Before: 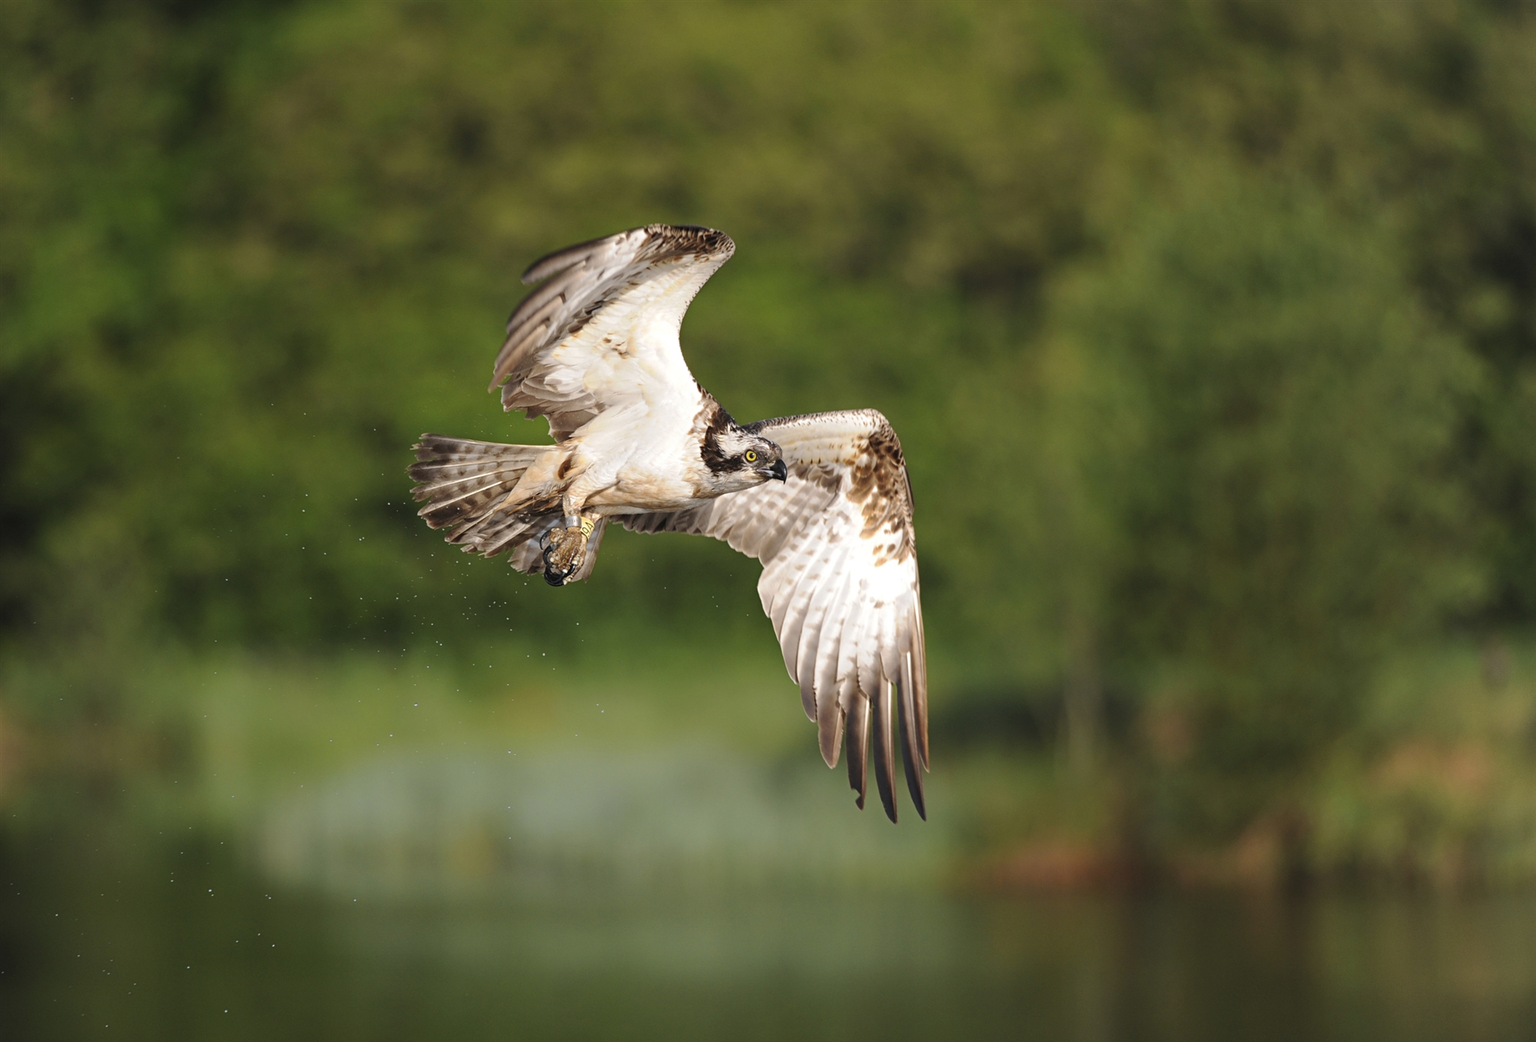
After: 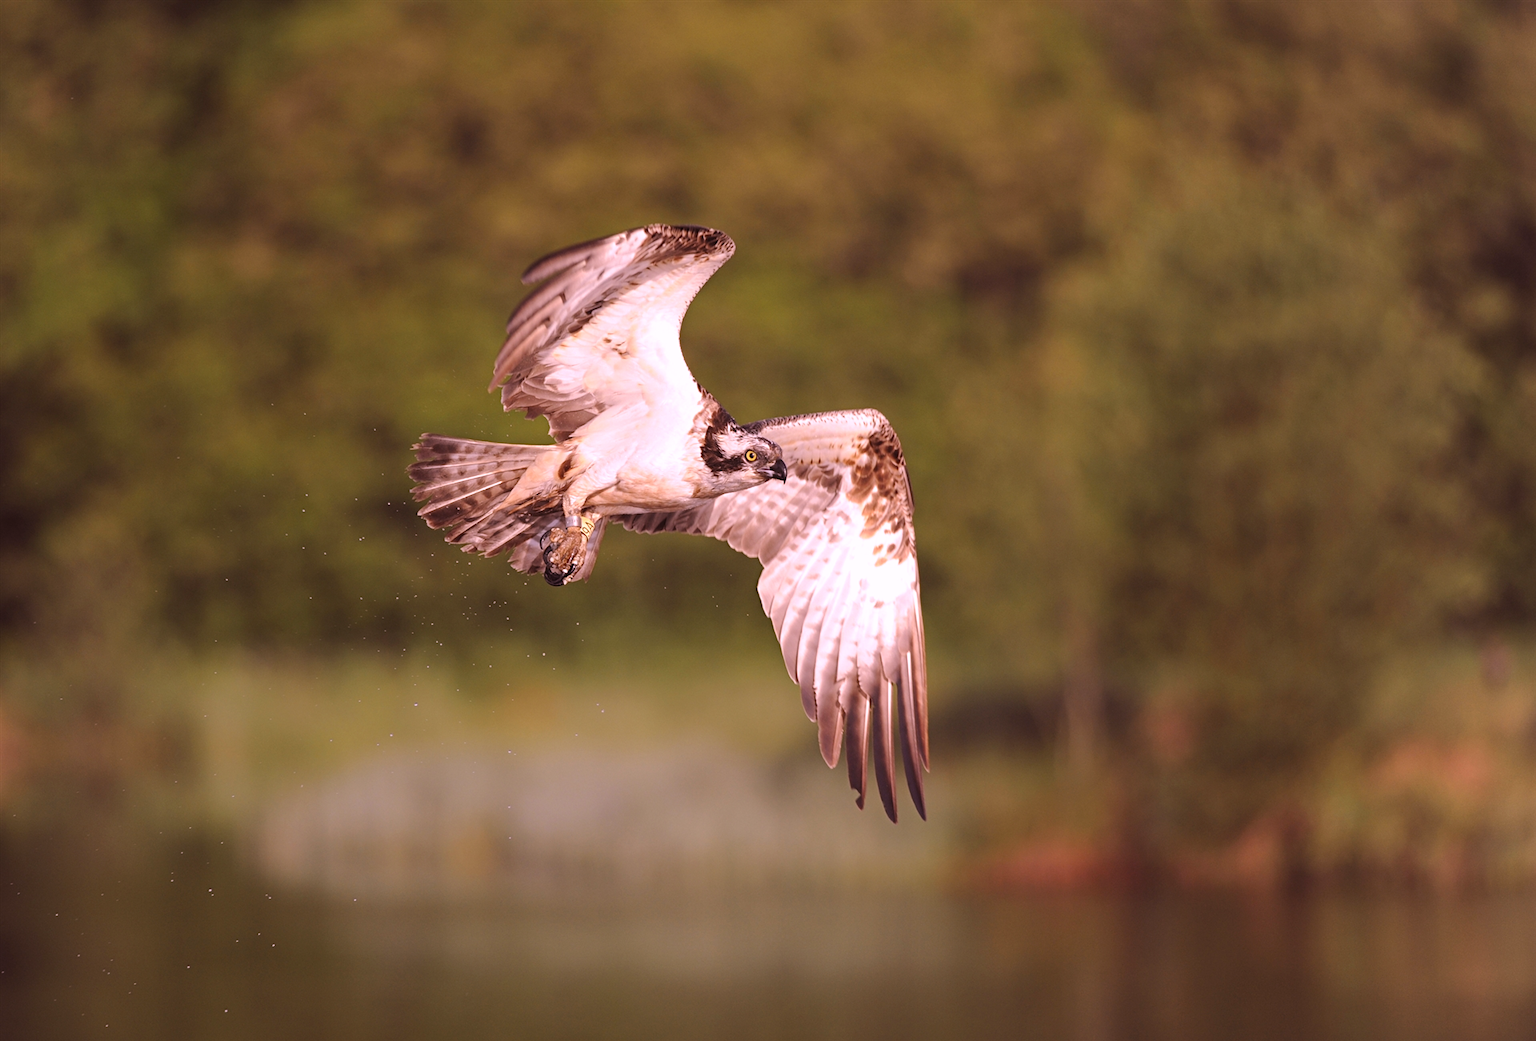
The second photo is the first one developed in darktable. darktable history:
white balance: red 1.188, blue 1.11
exposure: exposure -0.041 EV, compensate highlight preservation false
rgb levels: mode RGB, independent channels, levels [[0, 0.474, 1], [0, 0.5, 1], [0, 0.5, 1]]
